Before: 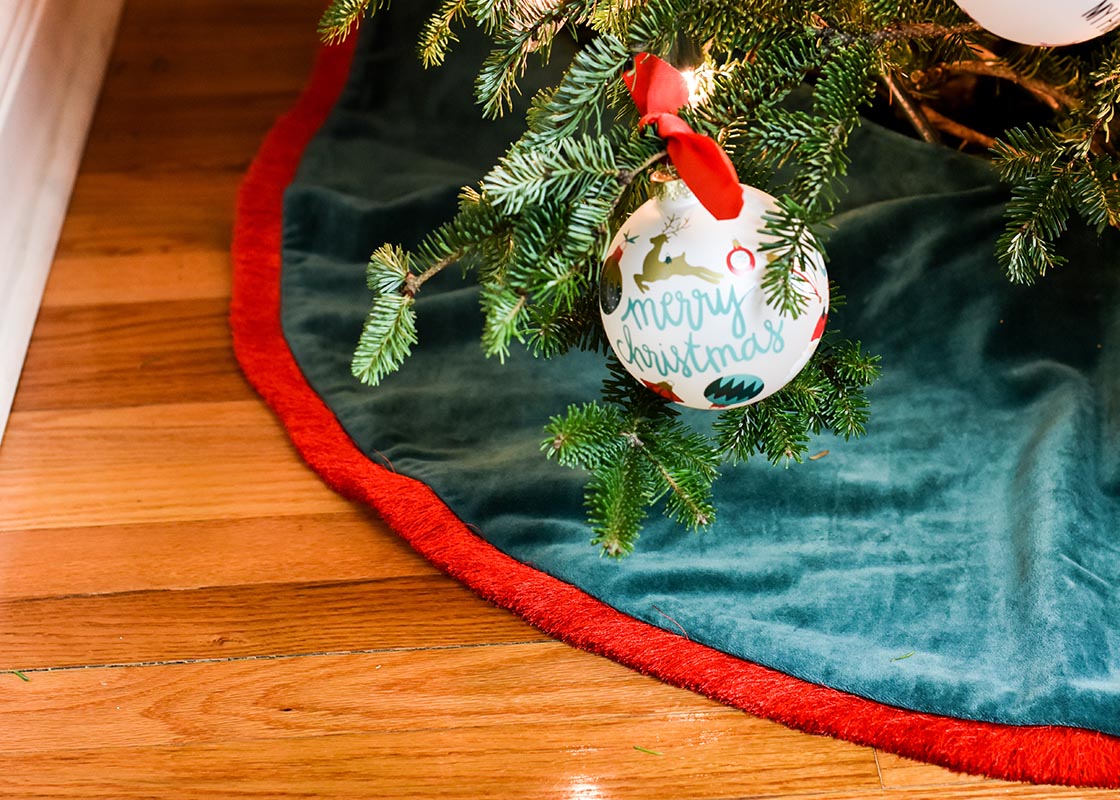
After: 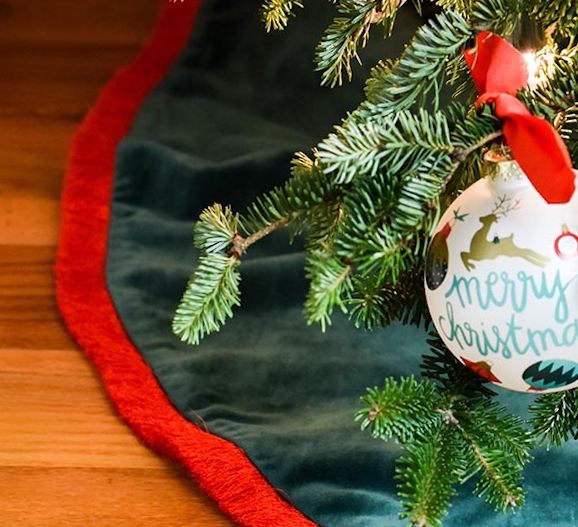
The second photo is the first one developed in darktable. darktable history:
crop: left 17.835%, top 7.675%, right 32.881%, bottom 32.213%
rotate and perspective: rotation 4.1°, automatic cropping off
